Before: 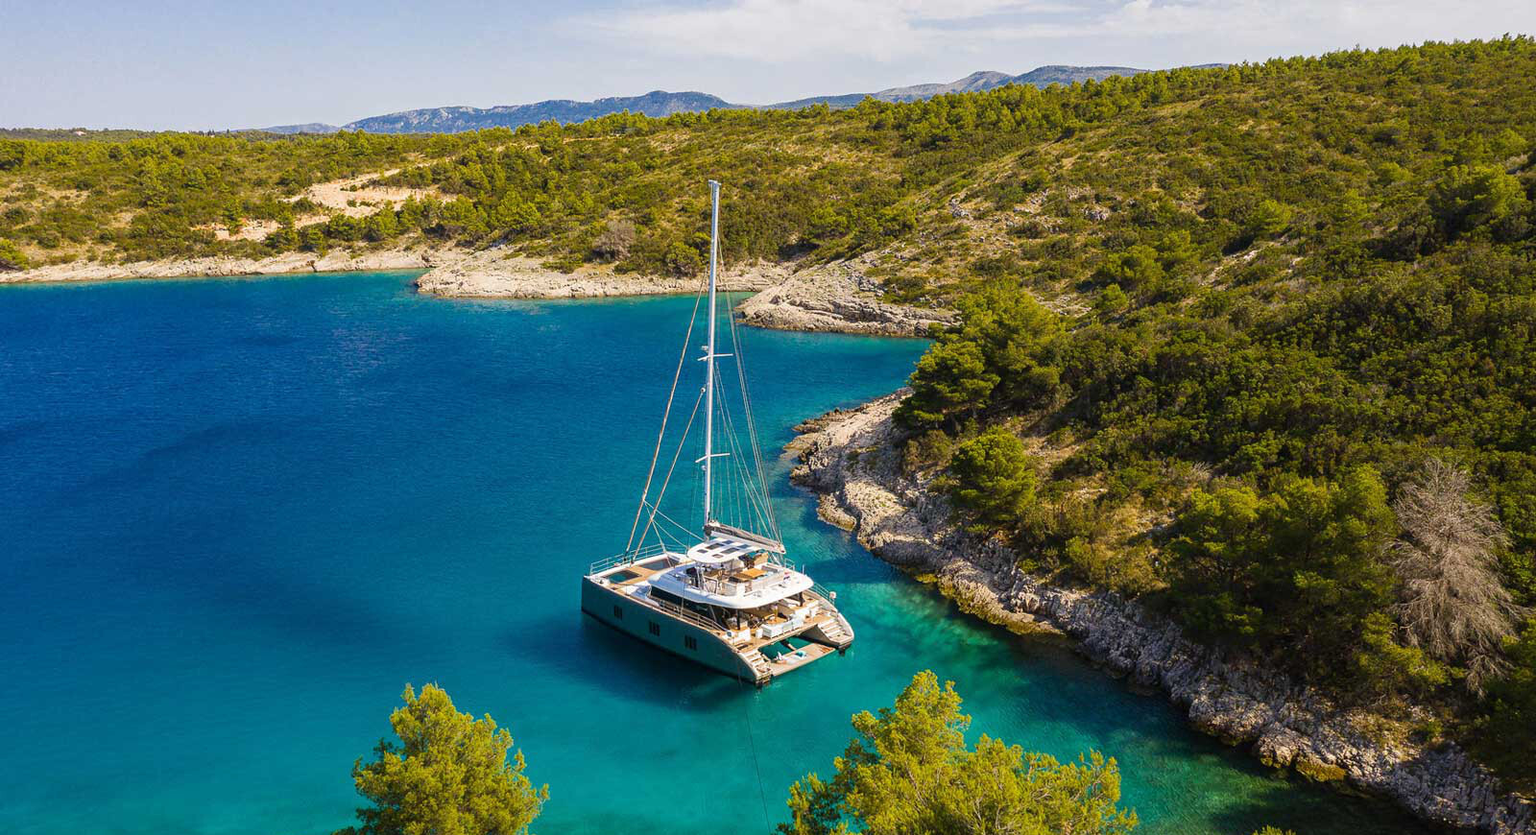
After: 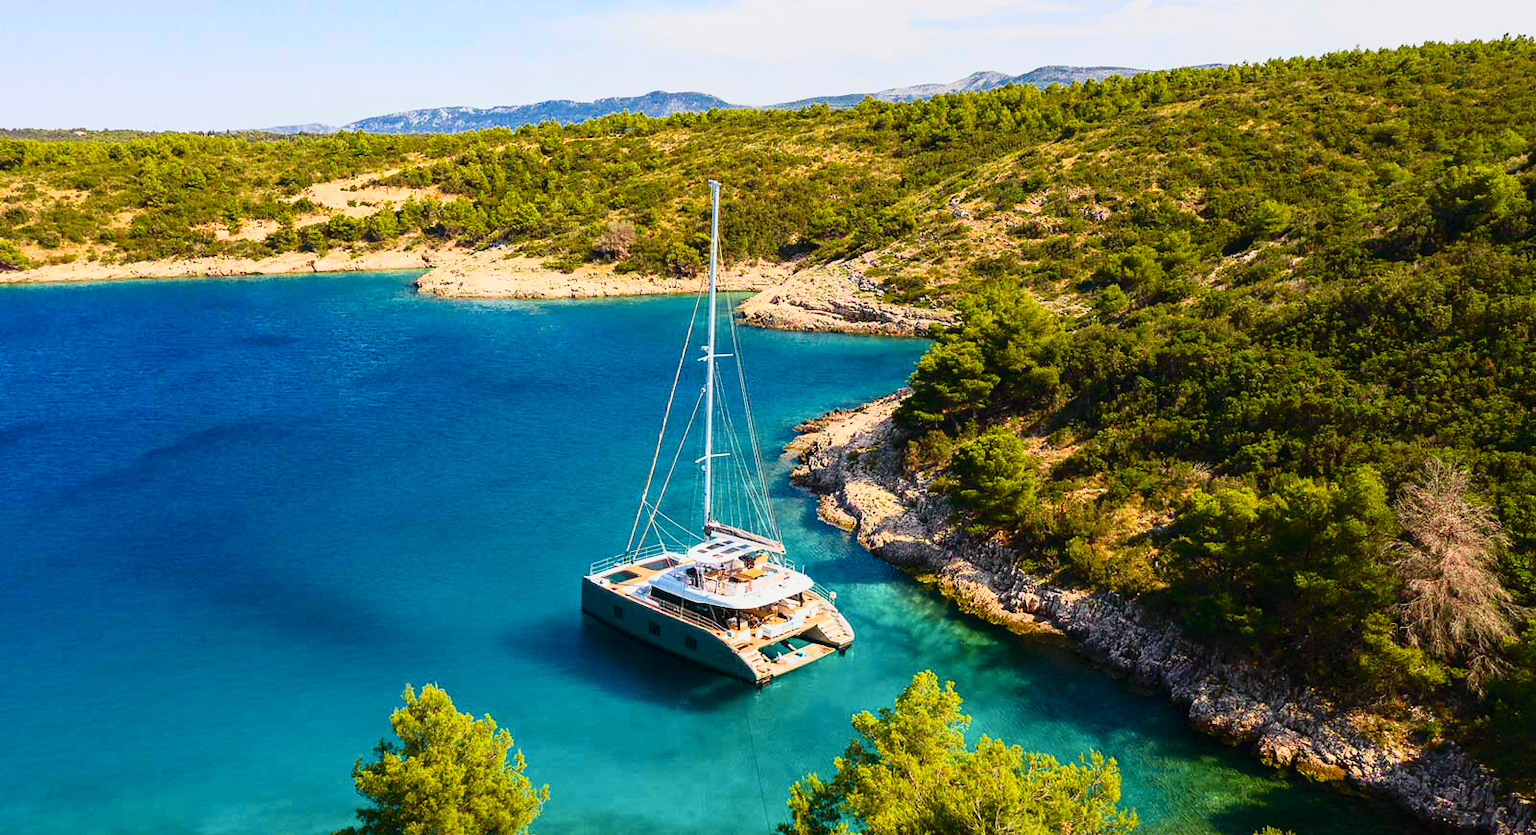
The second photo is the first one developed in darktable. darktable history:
tone curve: curves: ch0 [(0, 0) (0.046, 0.031) (0.163, 0.114) (0.391, 0.432) (0.488, 0.561) (0.695, 0.839) (0.785, 0.904) (1, 0.965)]; ch1 [(0, 0) (0.248, 0.252) (0.427, 0.412) (0.482, 0.462) (0.499, 0.497) (0.518, 0.52) (0.535, 0.577) (0.585, 0.623) (0.679, 0.743) (0.788, 0.809) (1, 1)]; ch2 [(0, 0) (0.313, 0.262) (0.427, 0.417) (0.473, 0.47) (0.503, 0.503) (0.523, 0.515) (0.557, 0.596) (0.598, 0.646) (0.708, 0.771) (1, 1)], color space Lab, independent channels, preserve colors none
